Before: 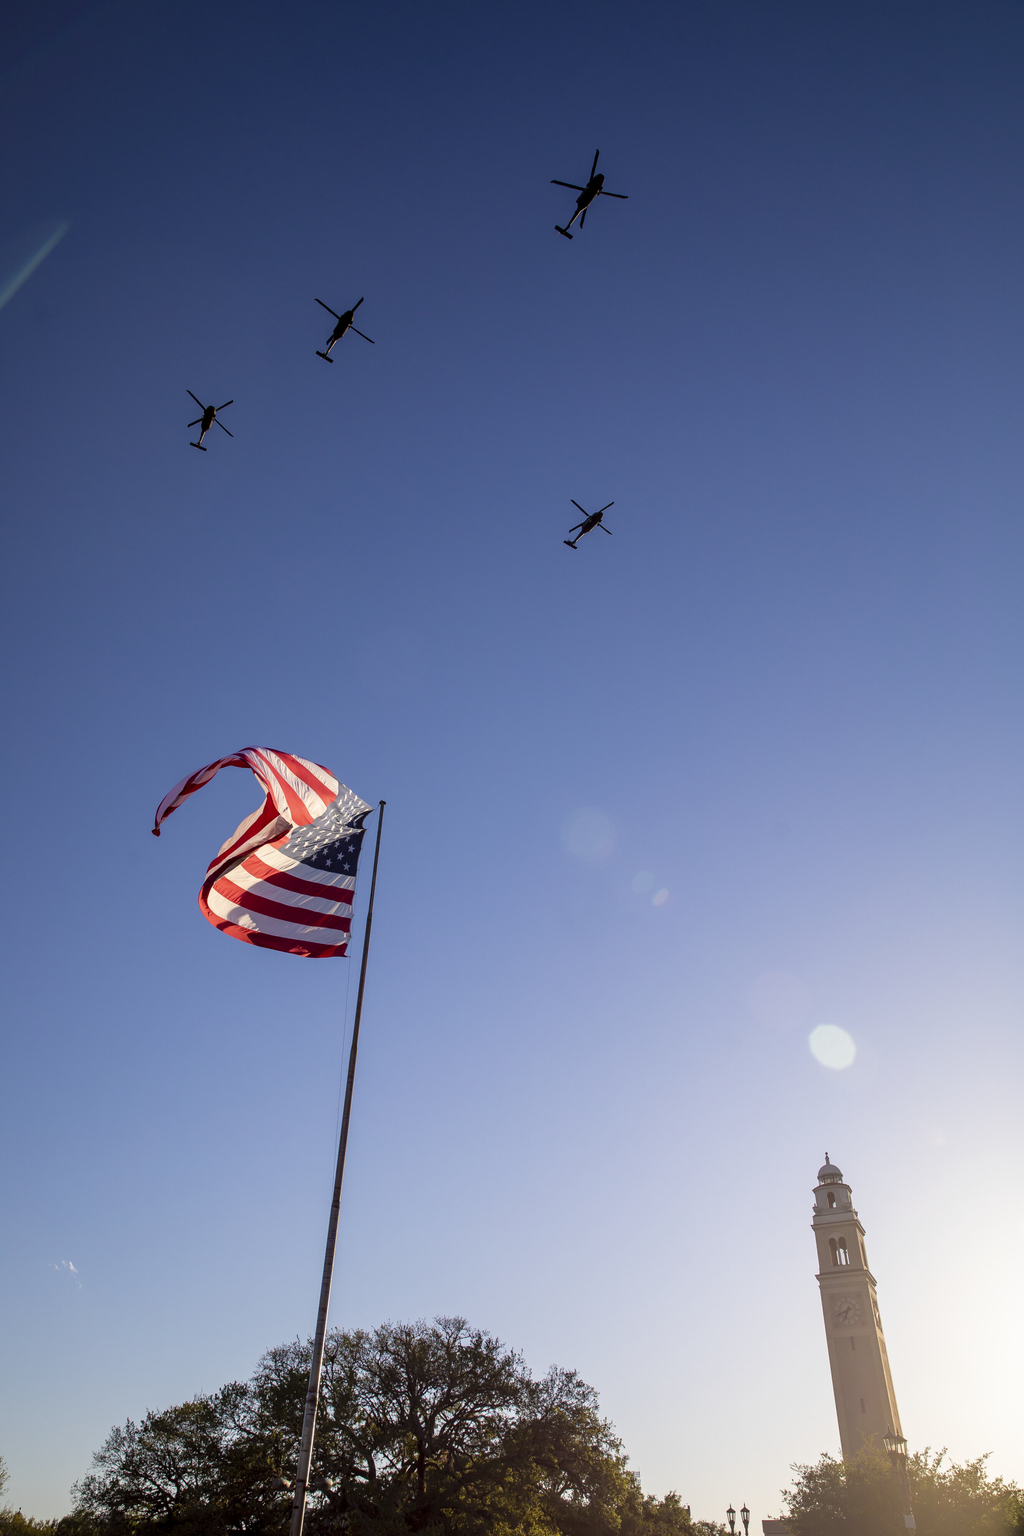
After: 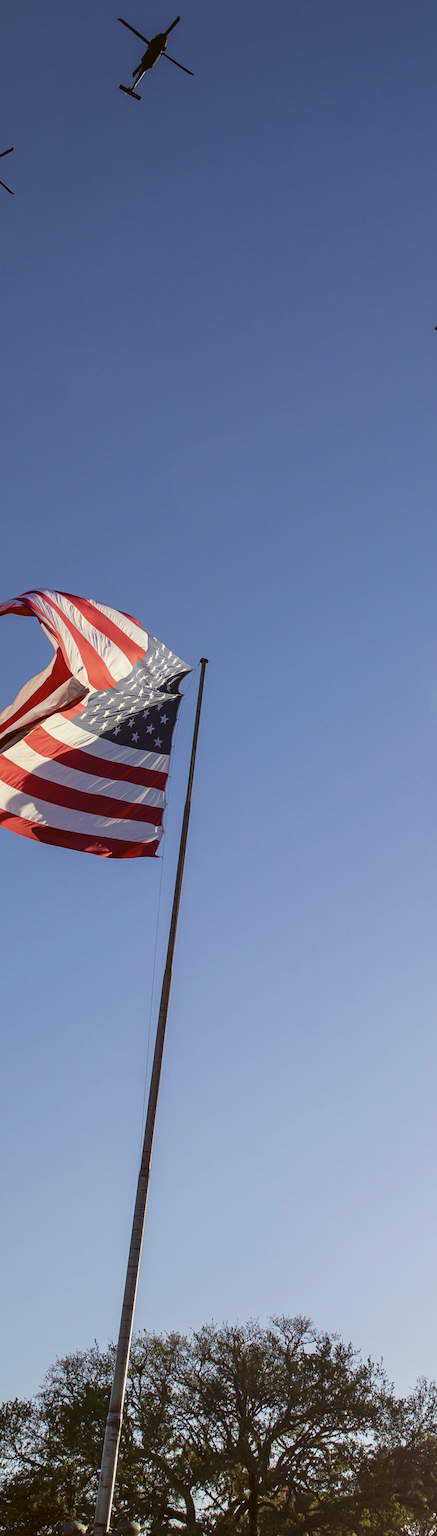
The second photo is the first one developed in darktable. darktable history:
color balance: lift [1.004, 1.002, 1.002, 0.998], gamma [1, 1.007, 1.002, 0.993], gain [1, 0.977, 1.013, 1.023], contrast -3.64%
crop and rotate: left 21.77%, top 18.528%, right 44.676%, bottom 2.997%
